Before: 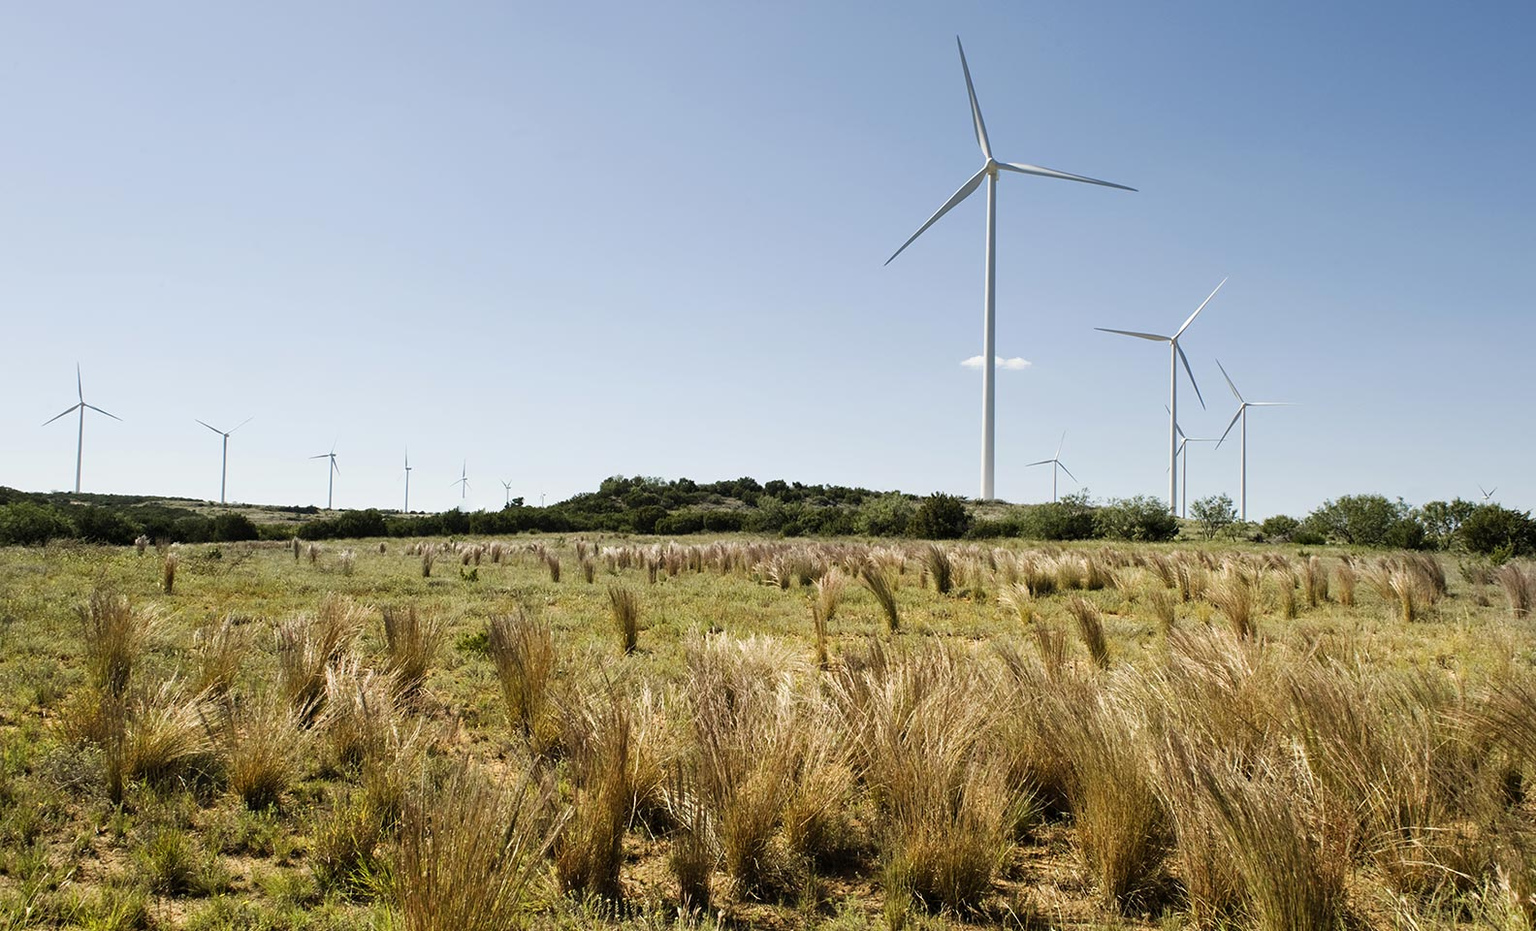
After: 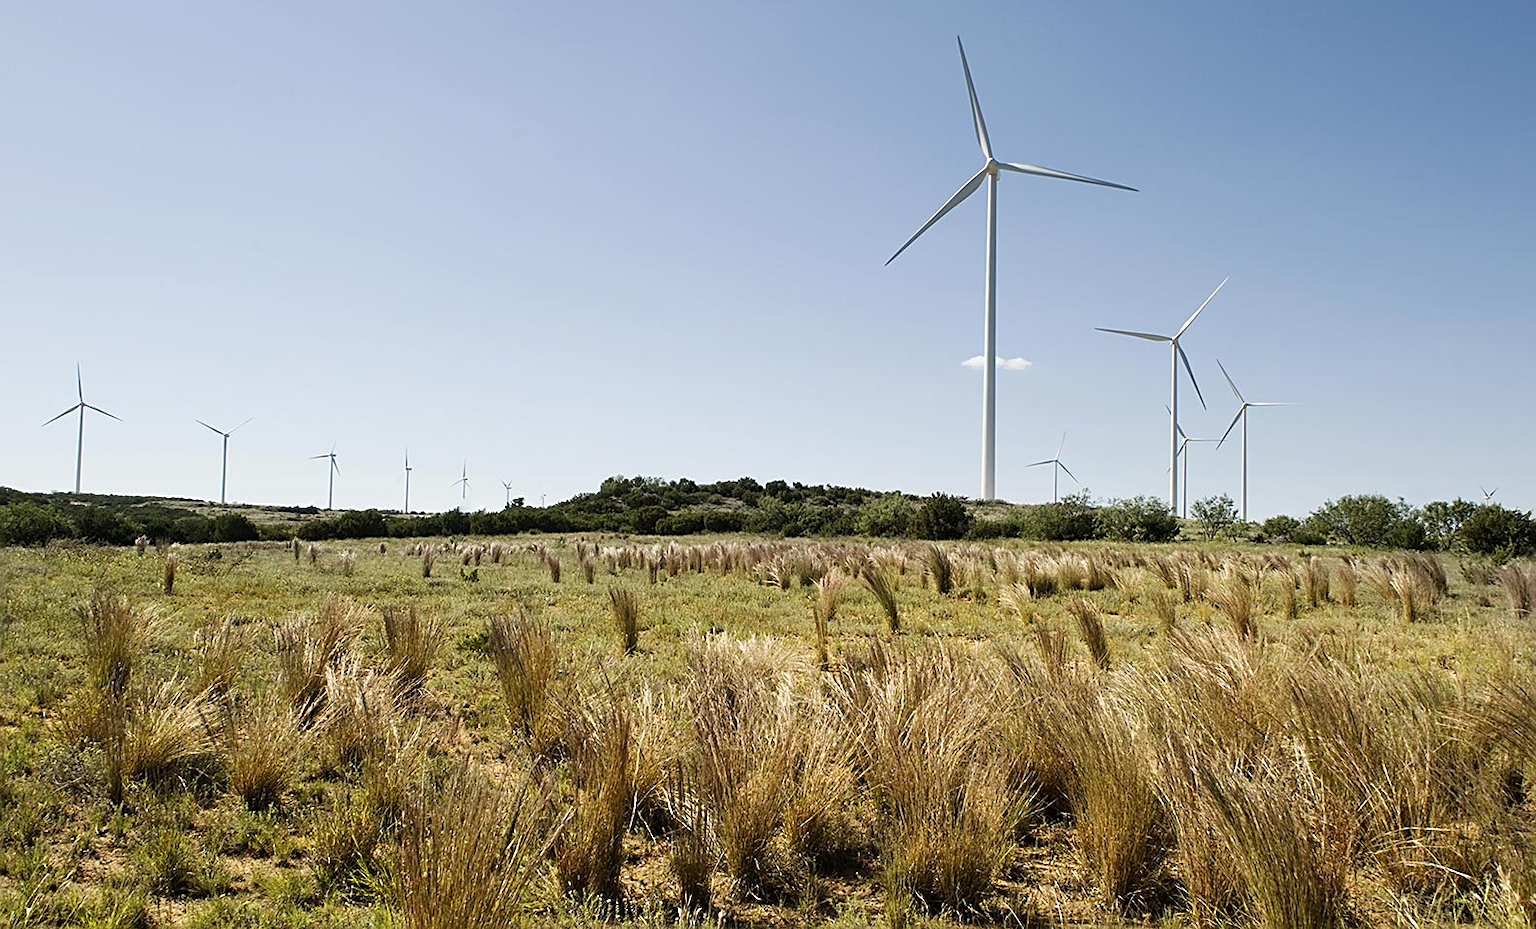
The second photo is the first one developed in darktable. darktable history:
sharpen: on, module defaults
crop: top 0.035%, bottom 0.095%
